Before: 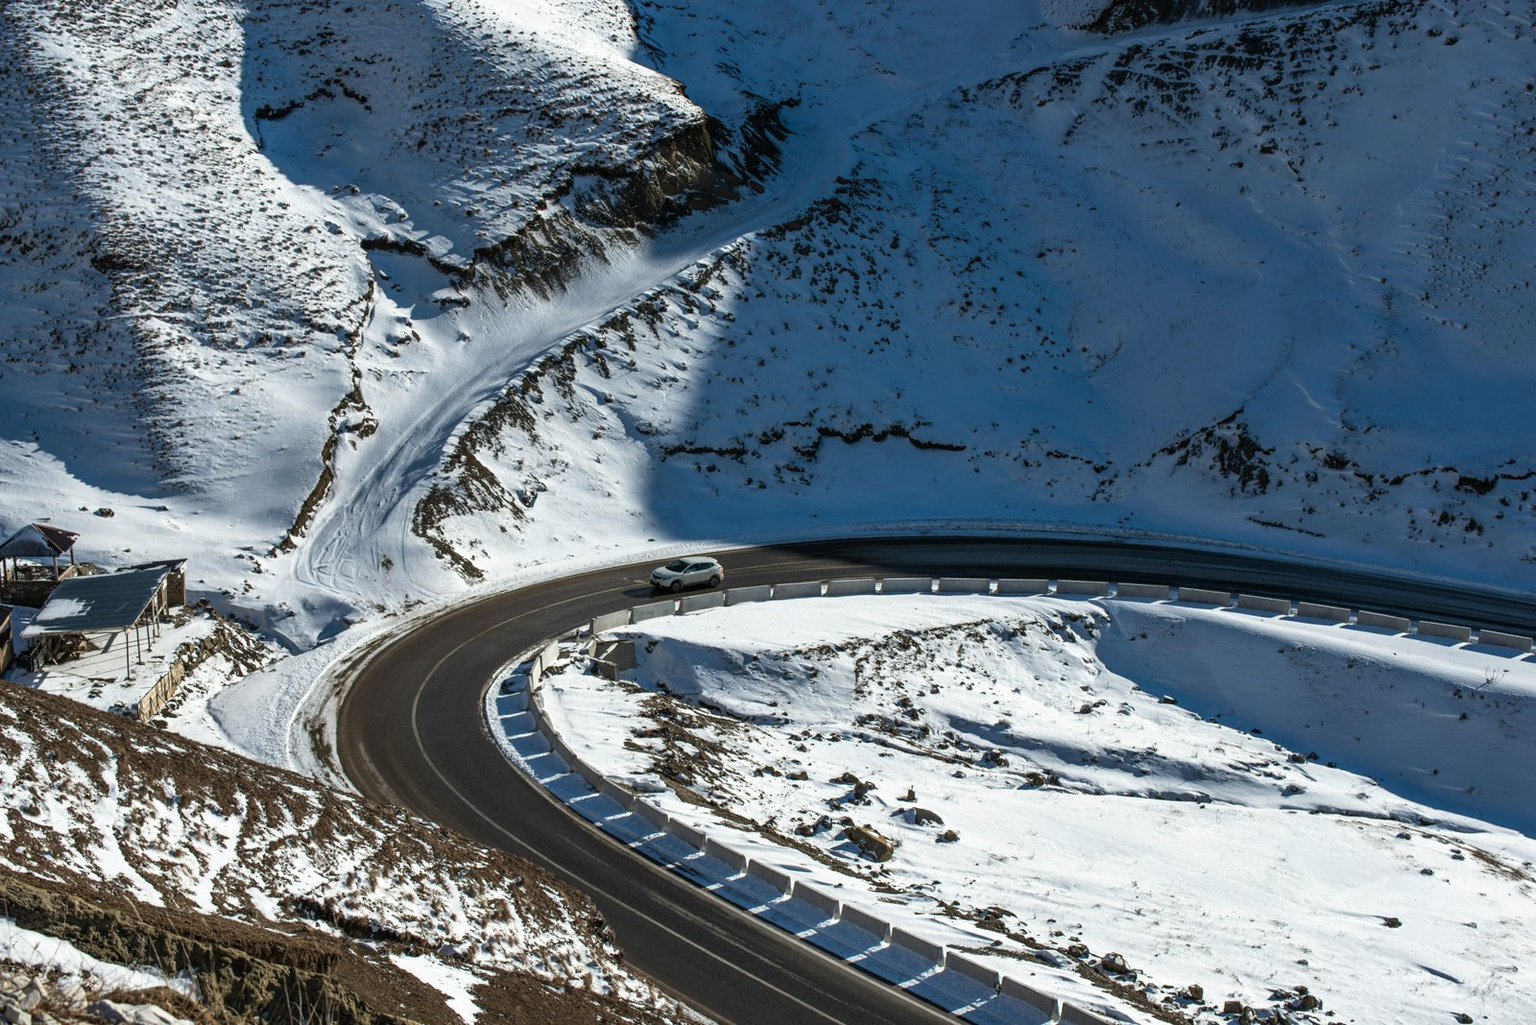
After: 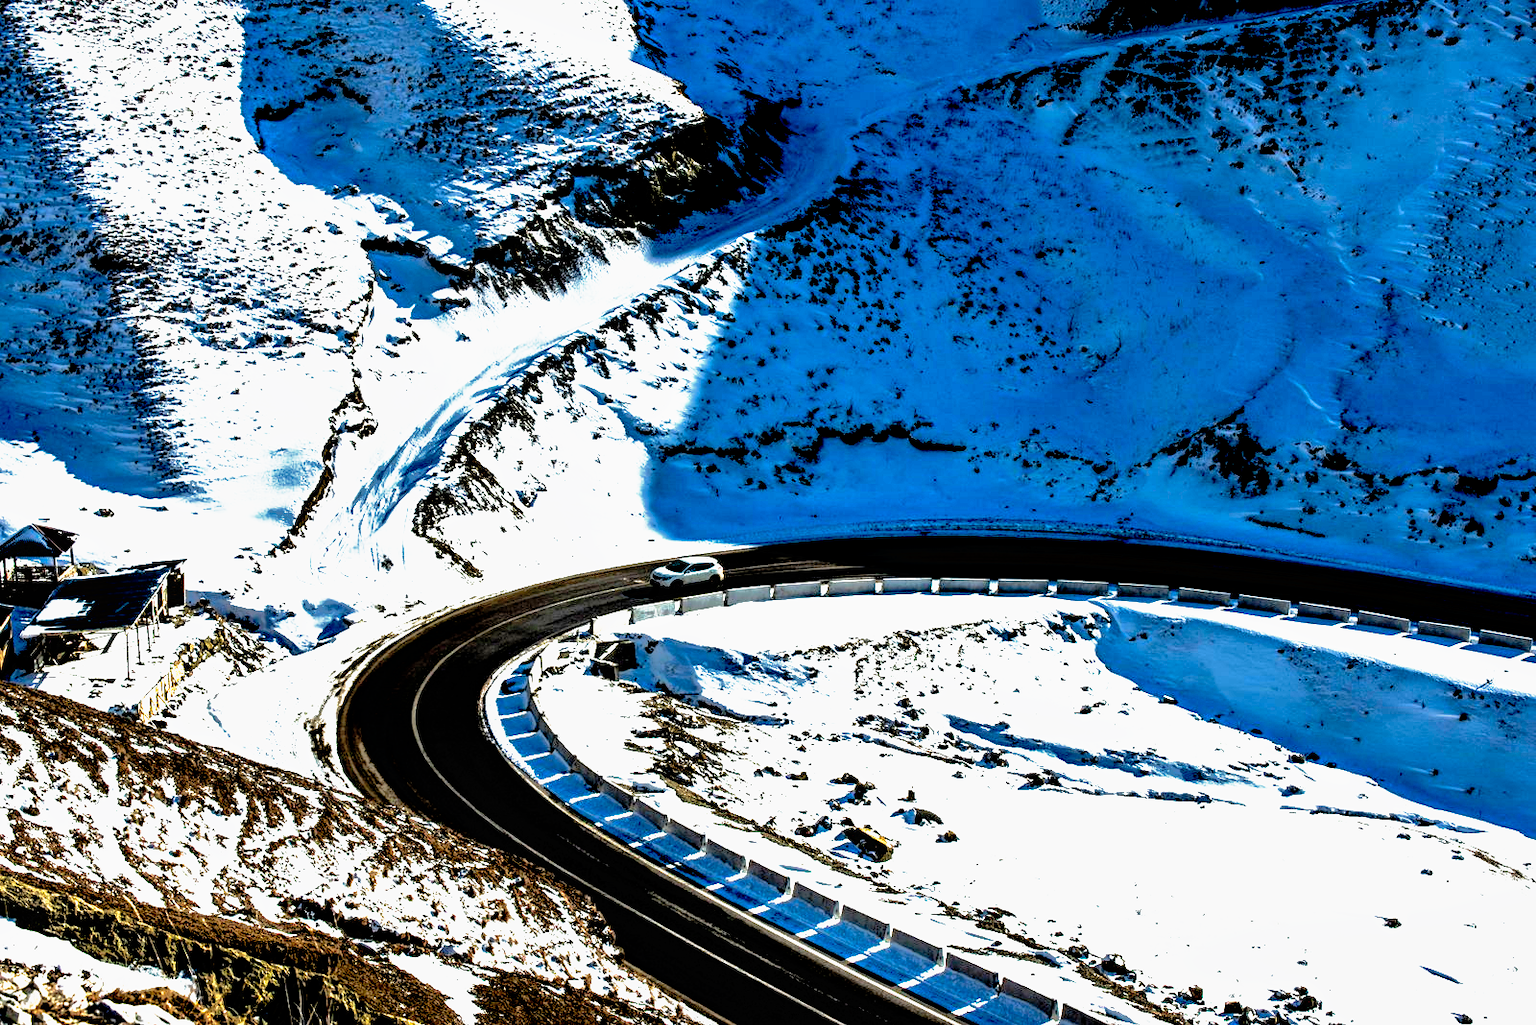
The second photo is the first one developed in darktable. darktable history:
filmic rgb: black relative exposure -4.88 EV, hardness 2.82
tone curve: curves: ch0 [(0, 0) (0.003, 0.01) (0.011, 0.011) (0.025, 0.008) (0.044, 0.007) (0.069, 0.006) (0.1, 0.005) (0.136, 0.015) (0.177, 0.094) (0.224, 0.241) (0.277, 0.369) (0.335, 0.5) (0.399, 0.648) (0.468, 0.811) (0.543, 0.975) (0.623, 0.989) (0.709, 0.989) (0.801, 0.99) (0.898, 0.99) (1, 1)], preserve colors none
shadows and highlights: shadows 40, highlights -60
exposure: black level correction 0.011, compensate highlight preservation false
local contrast: highlights 100%, shadows 100%, detail 120%, midtone range 0.2
